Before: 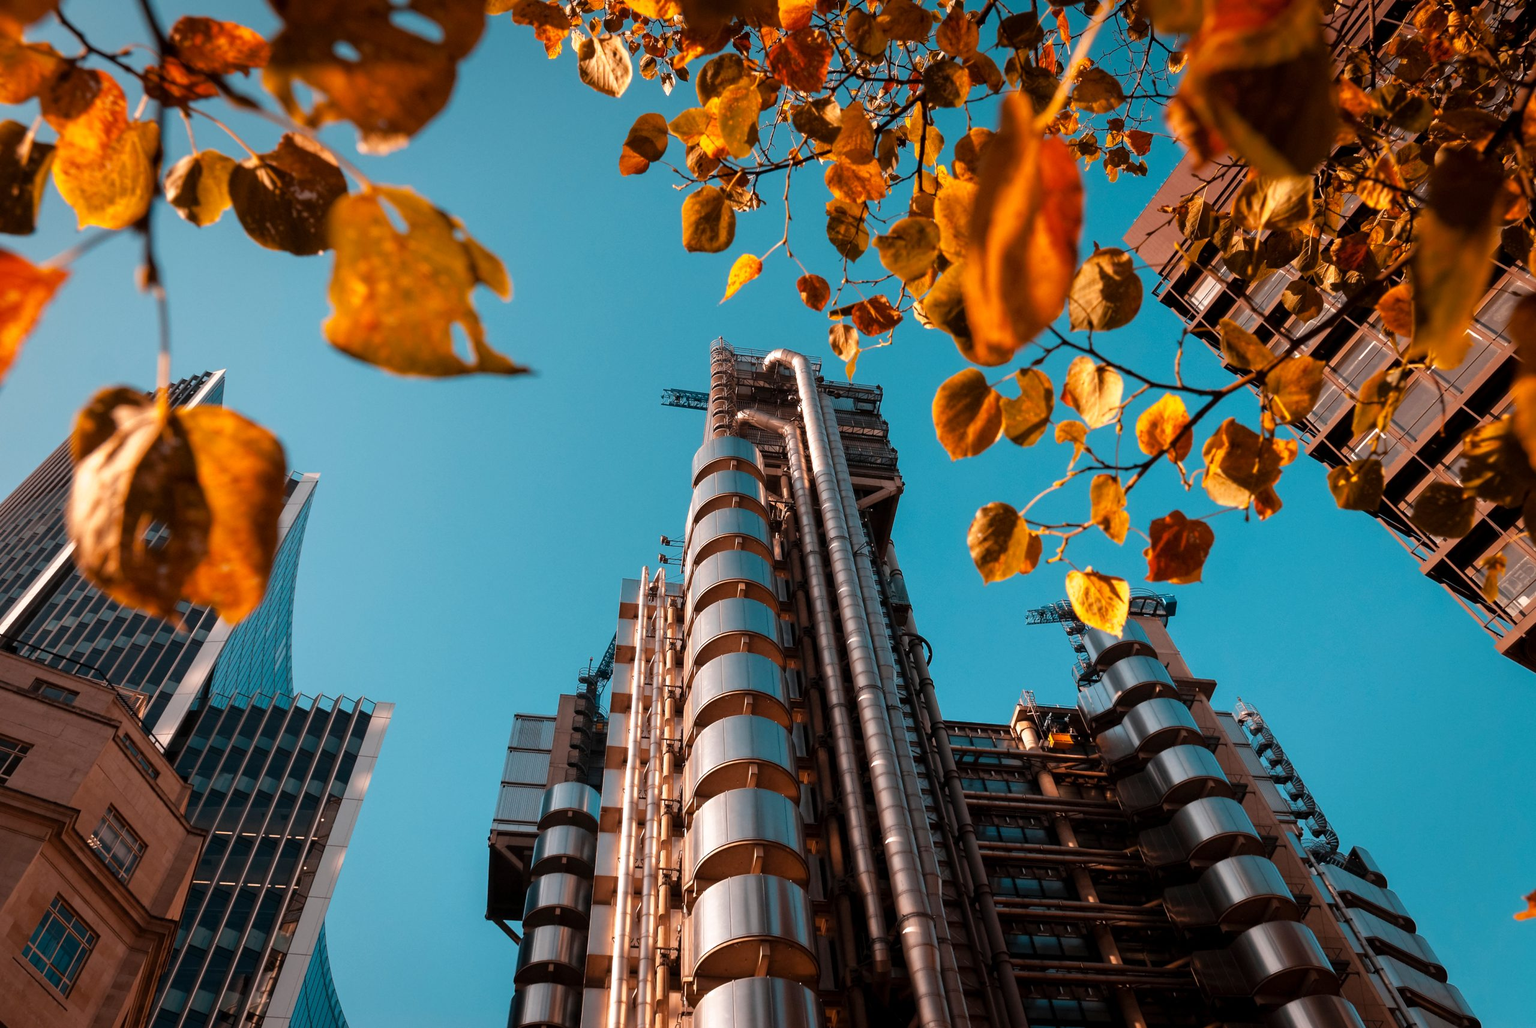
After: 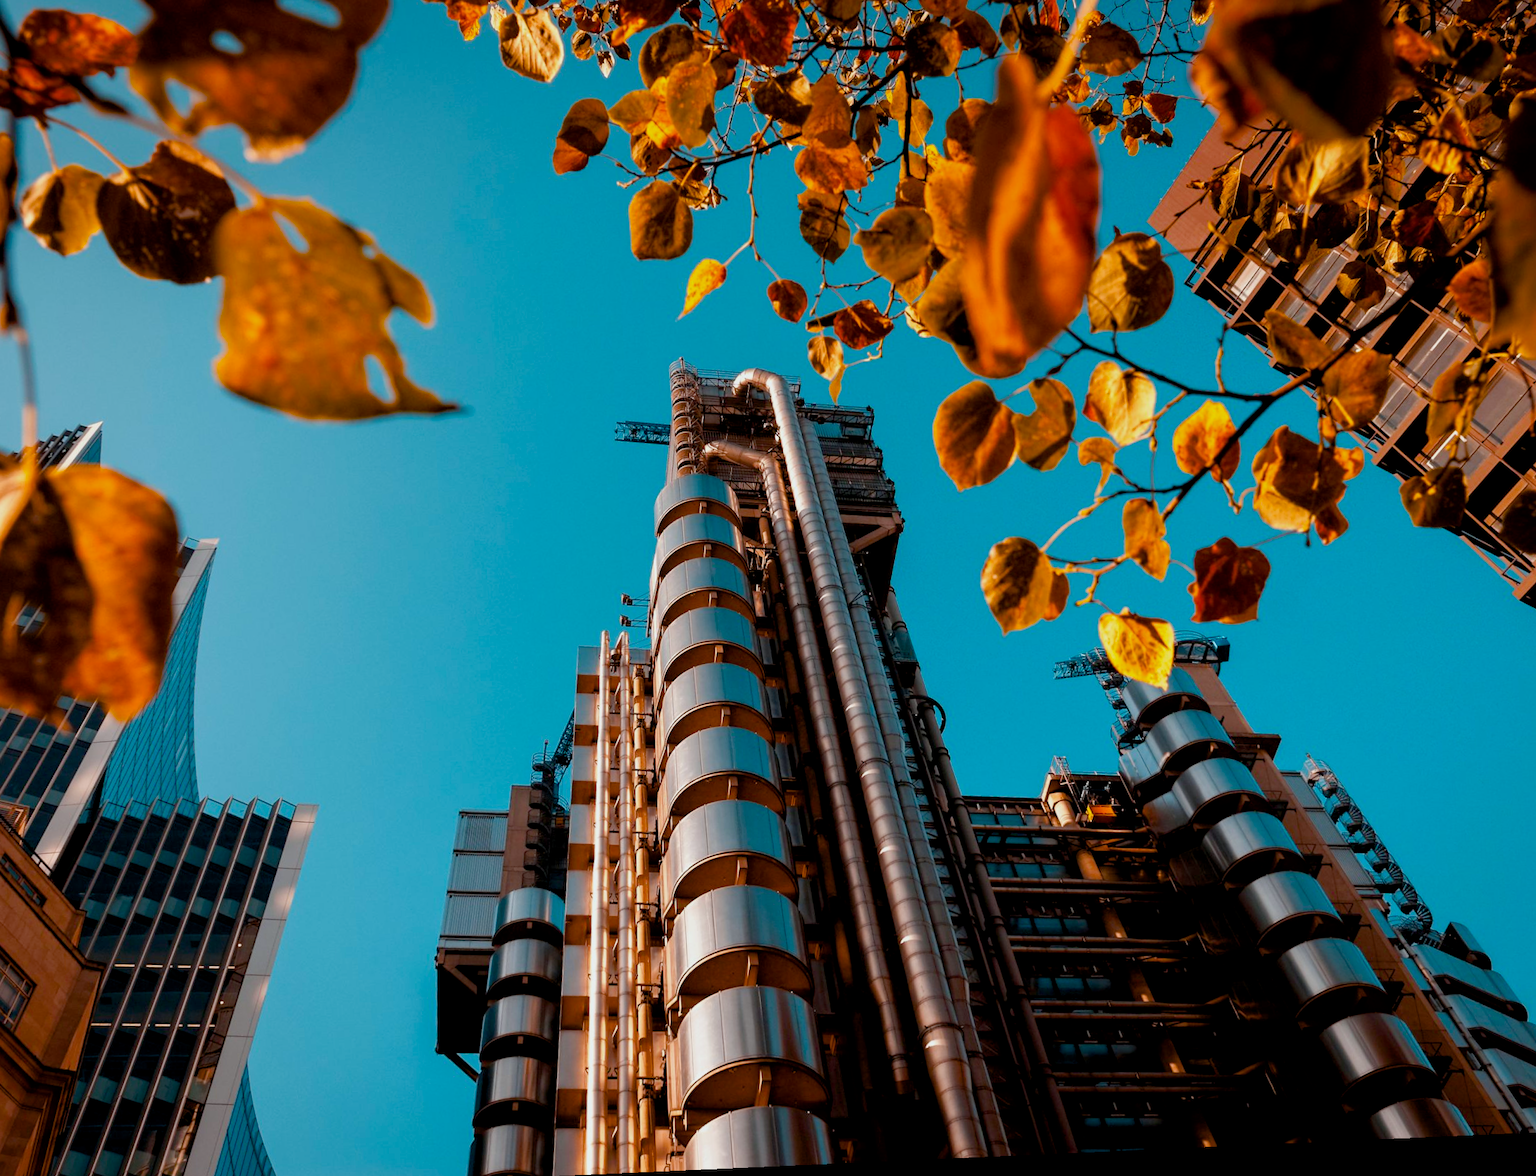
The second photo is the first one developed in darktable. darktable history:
exposure: black level correction 0.006, exposure -0.226 EV, compensate highlight preservation false
crop: left 9.807%, top 6.259%, right 7.334%, bottom 2.177%
rotate and perspective: rotation -2.56°, automatic cropping off
color balance rgb: perceptual saturation grading › global saturation 35%, perceptual saturation grading › highlights -30%, perceptual saturation grading › shadows 35%, perceptual brilliance grading › global brilliance 3%, perceptual brilliance grading › highlights -3%, perceptual brilliance grading › shadows 3%
white balance: red 0.978, blue 0.999
